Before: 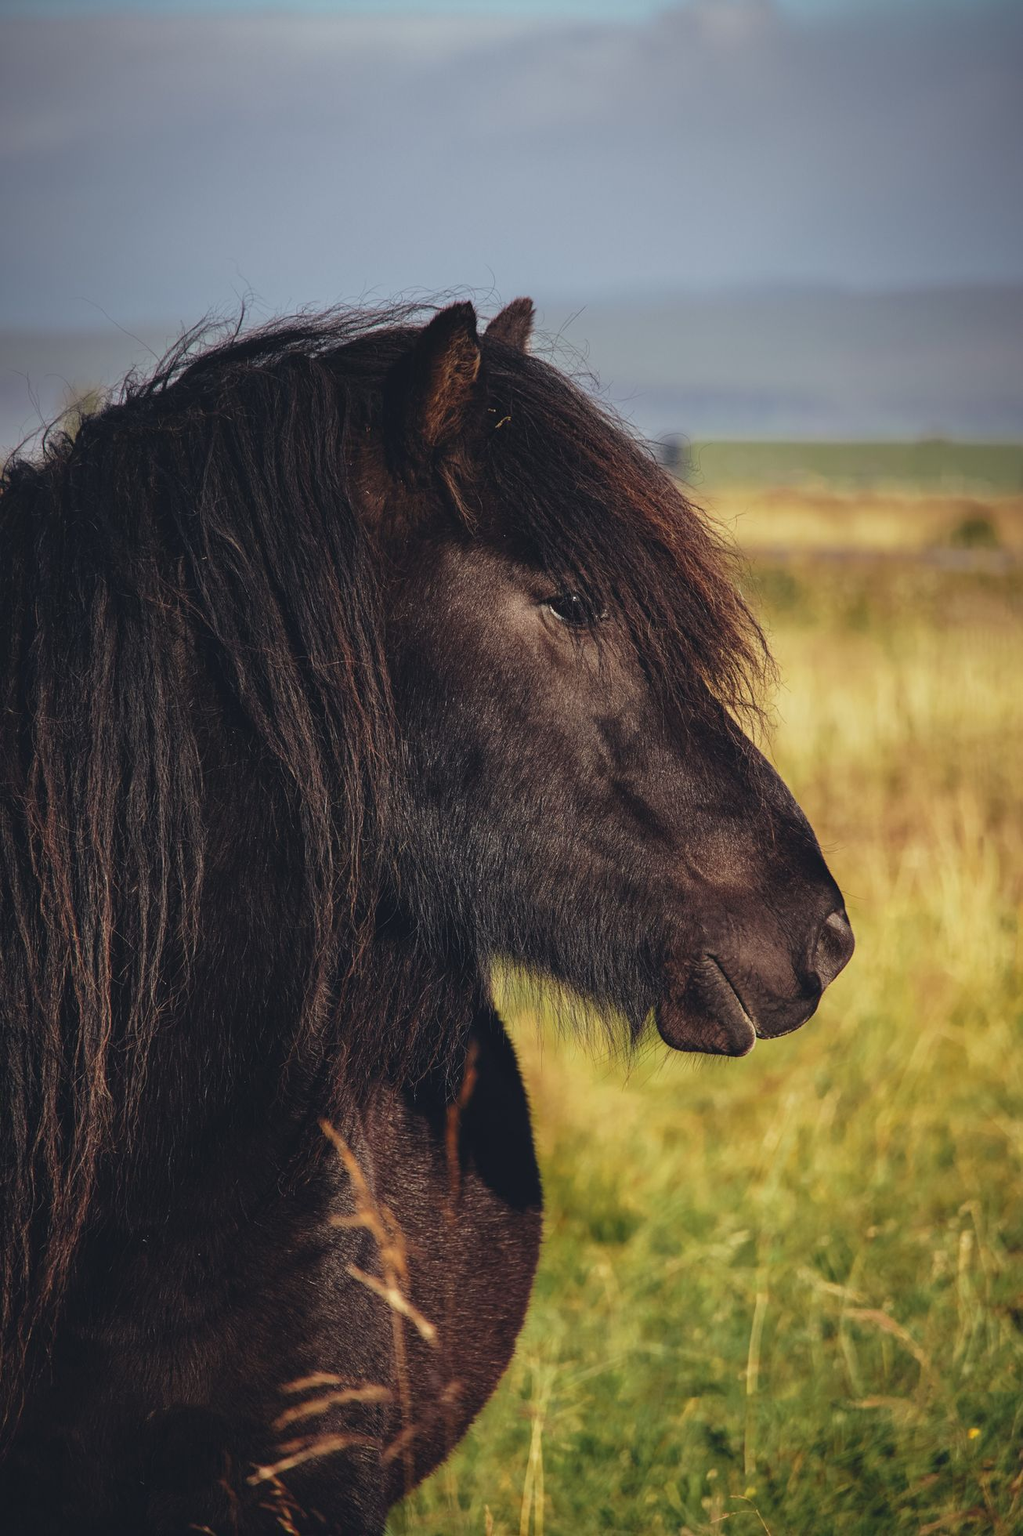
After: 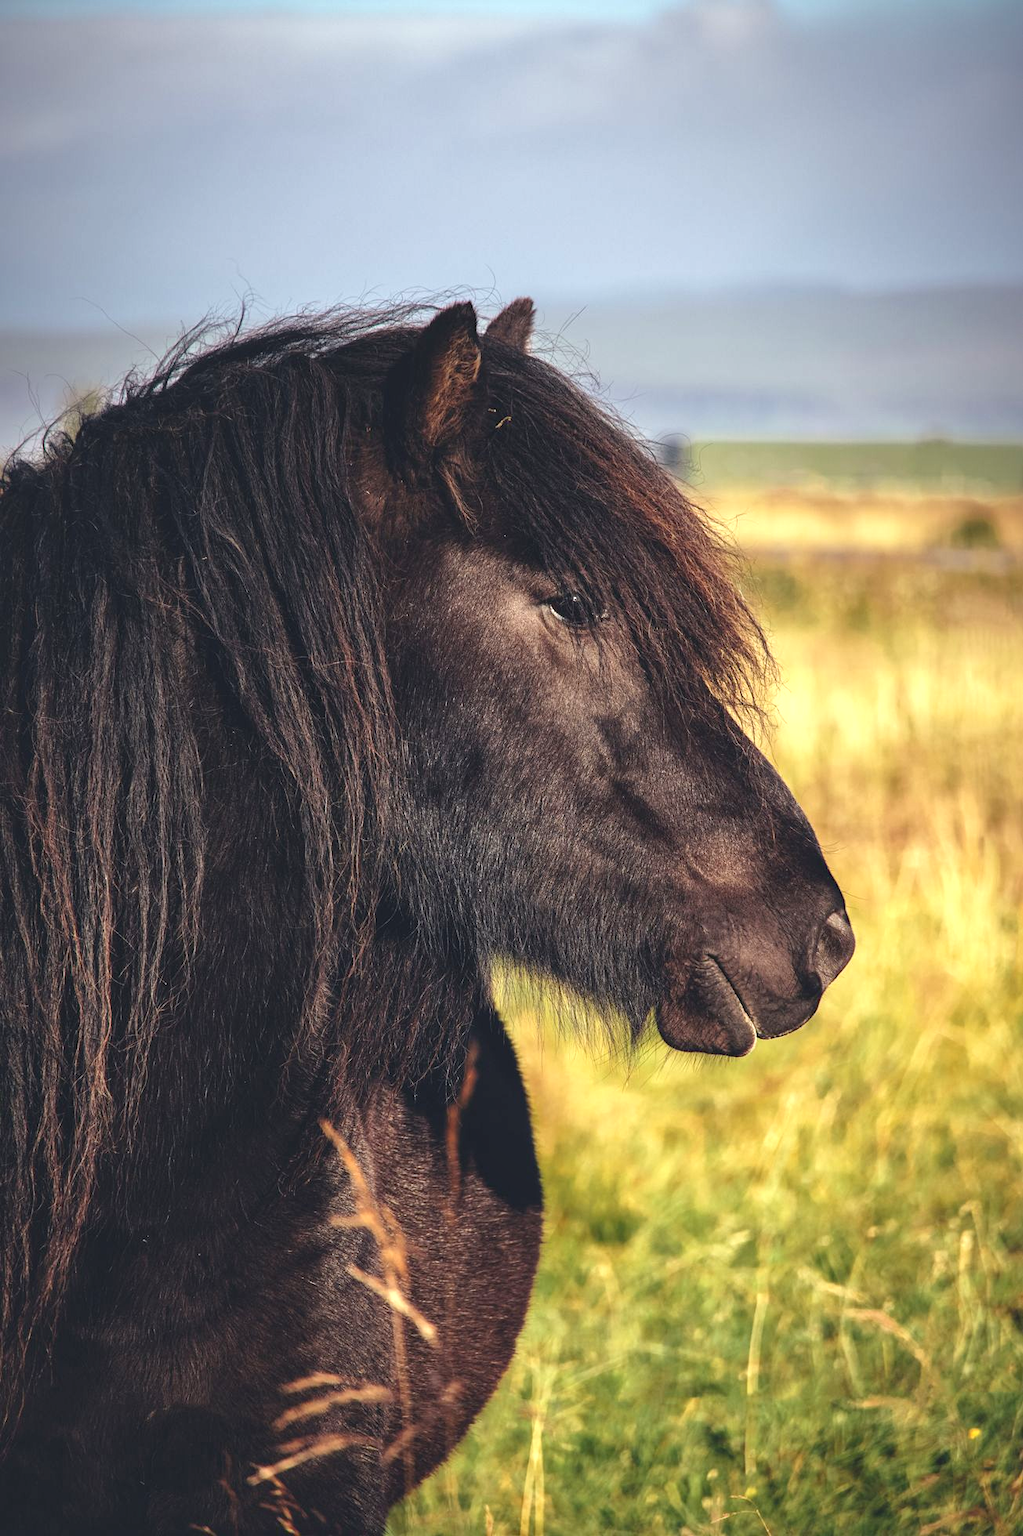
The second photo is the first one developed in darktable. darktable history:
exposure: exposure 0.785 EV, compensate highlight preservation false
local contrast: mode bilateral grid, contrast 20, coarseness 50, detail 120%, midtone range 0.2
